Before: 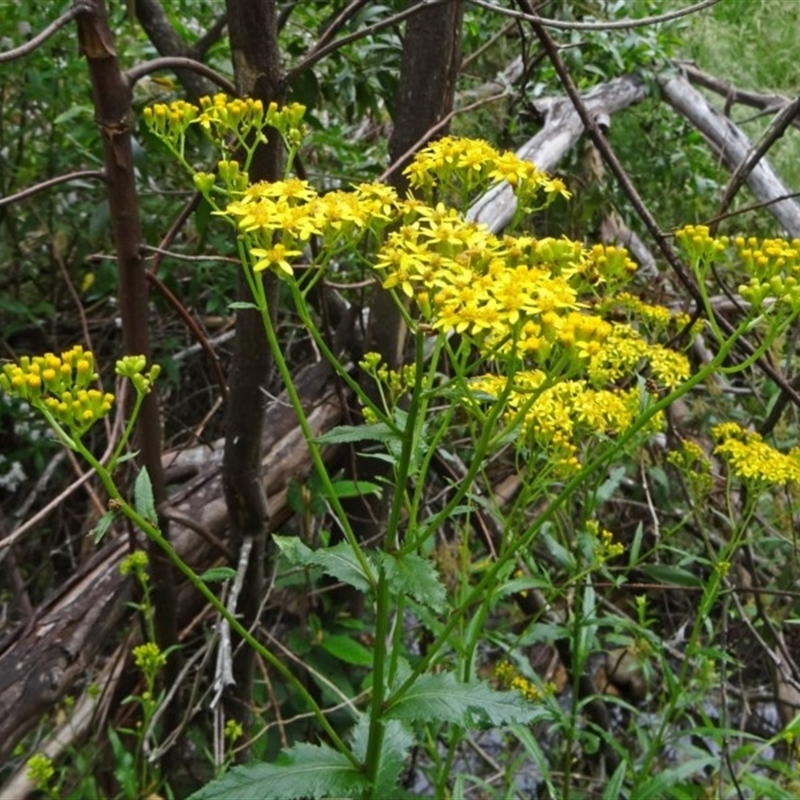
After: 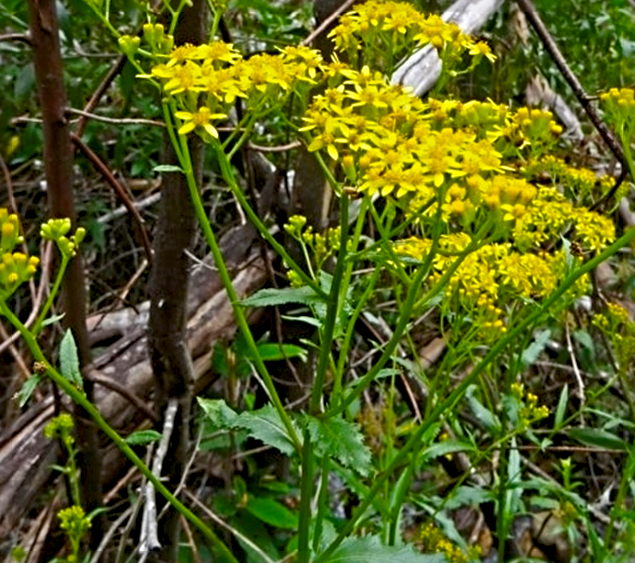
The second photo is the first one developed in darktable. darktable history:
sharpen: radius 4.861
exposure: black level correction 0.004, exposure 0.418 EV, compensate highlight preservation false
color balance rgb: perceptual saturation grading › global saturation 19.36%, global vibrance -8.713%, contrast -12.904%, saturation formula JzAzBz (2021)
crop: left 9.377%, top 17.193%, right 11.213%, bottom 12.392%
